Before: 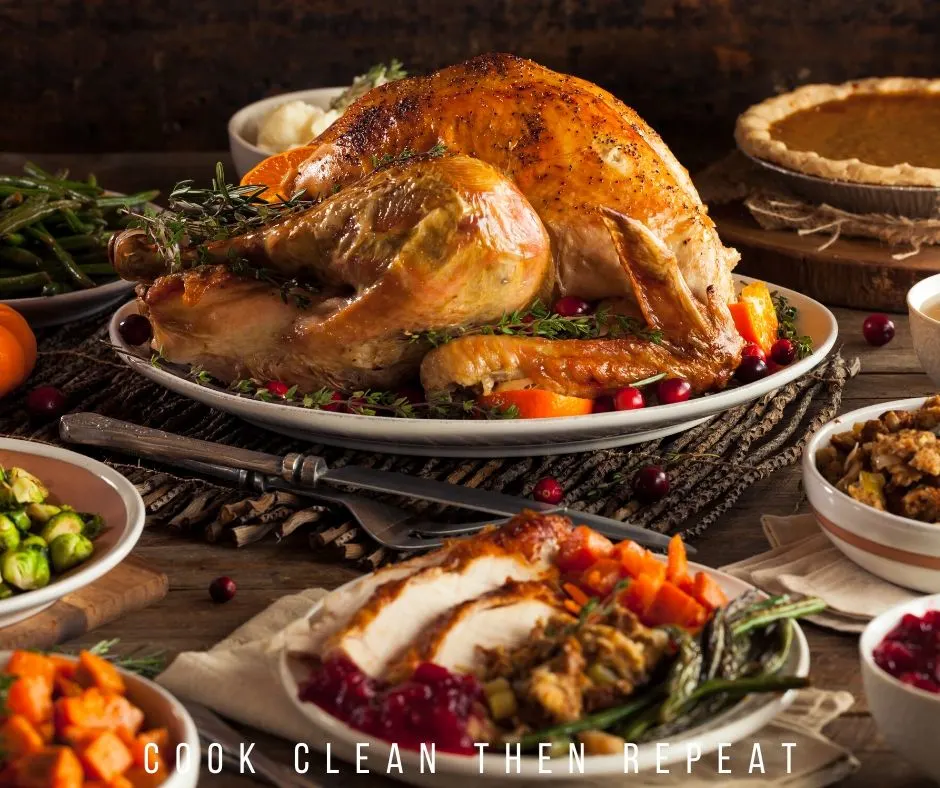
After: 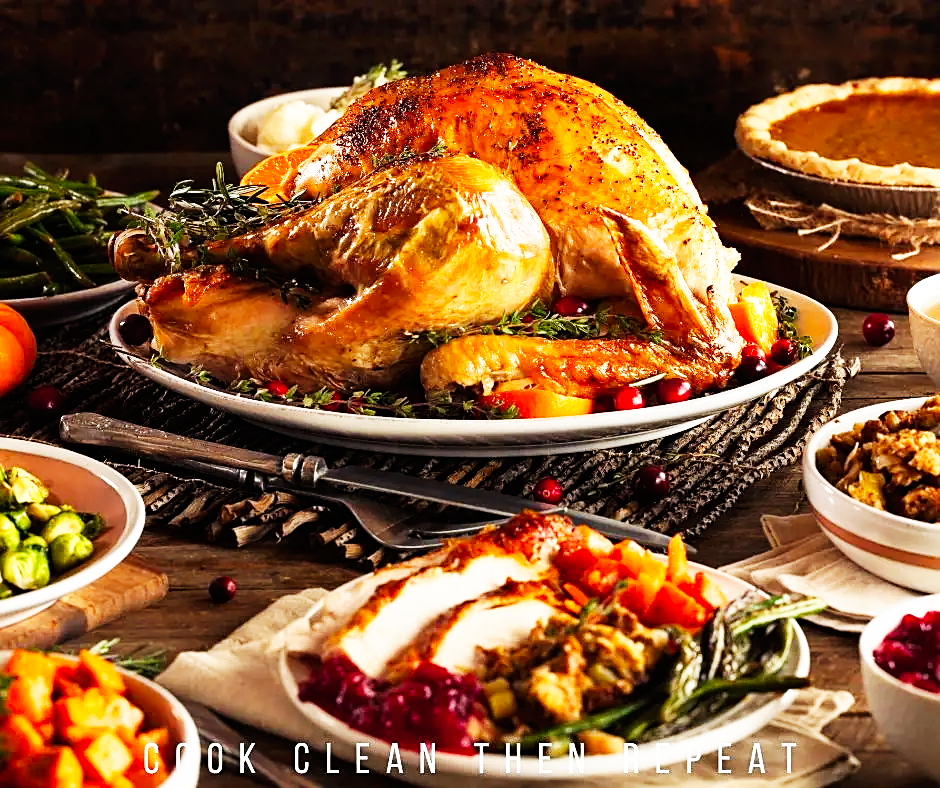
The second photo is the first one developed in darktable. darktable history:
base curve: curves: ch0 [(0, 0) (0.007, 0.004) (0.027, 0.03) (0.046, 0.07) (0.207, 0.54) (0.442, 0.872) (0.673, 0.972) (1, 1)], preserve colors none
exposure: exposure -0.071 EV, compensate highlight preservation false
sharpen: on, module defaults
